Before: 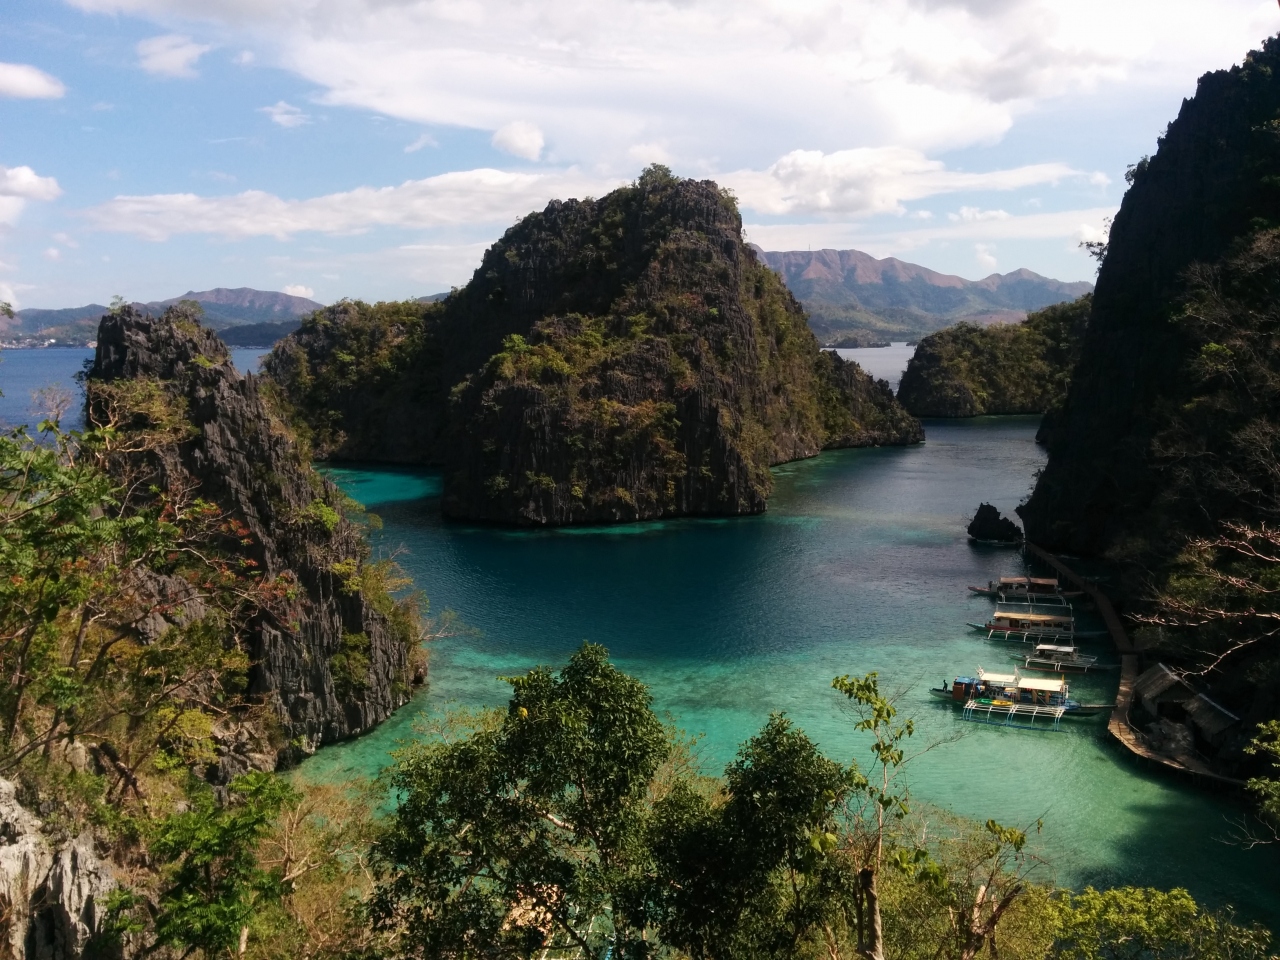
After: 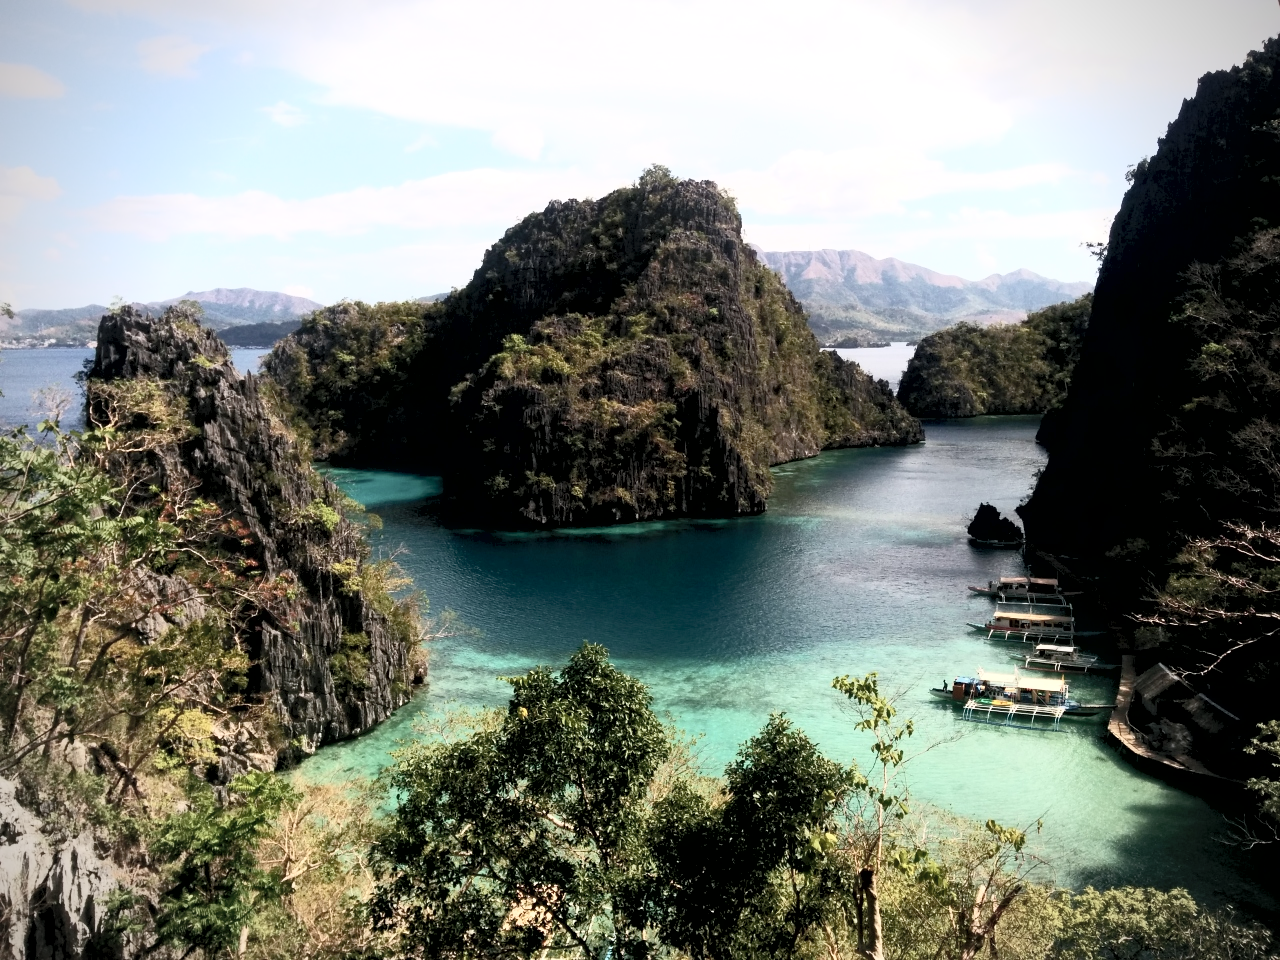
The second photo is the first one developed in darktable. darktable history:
contrast brightness saturation: contrast 0.443, brightness 0.55, saturation -0.194
vignetting: fall-off radius 44.97%, unbound false
exposure: black level correction 0.007, exposure 0.156 EV, compensate highlight preservation false
